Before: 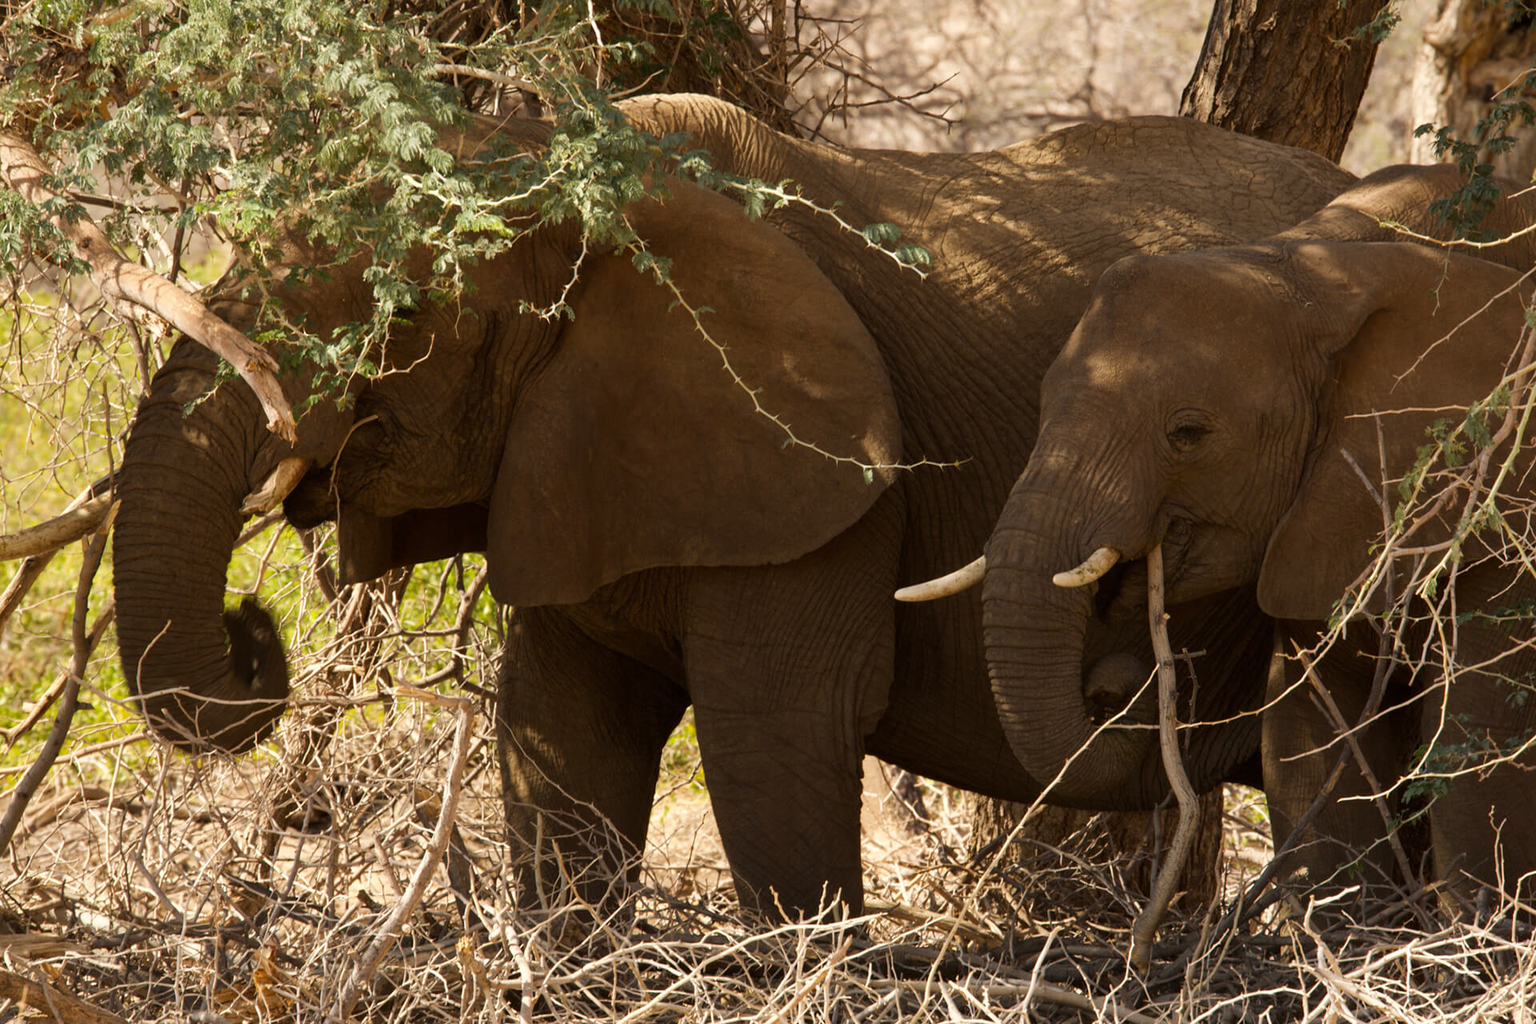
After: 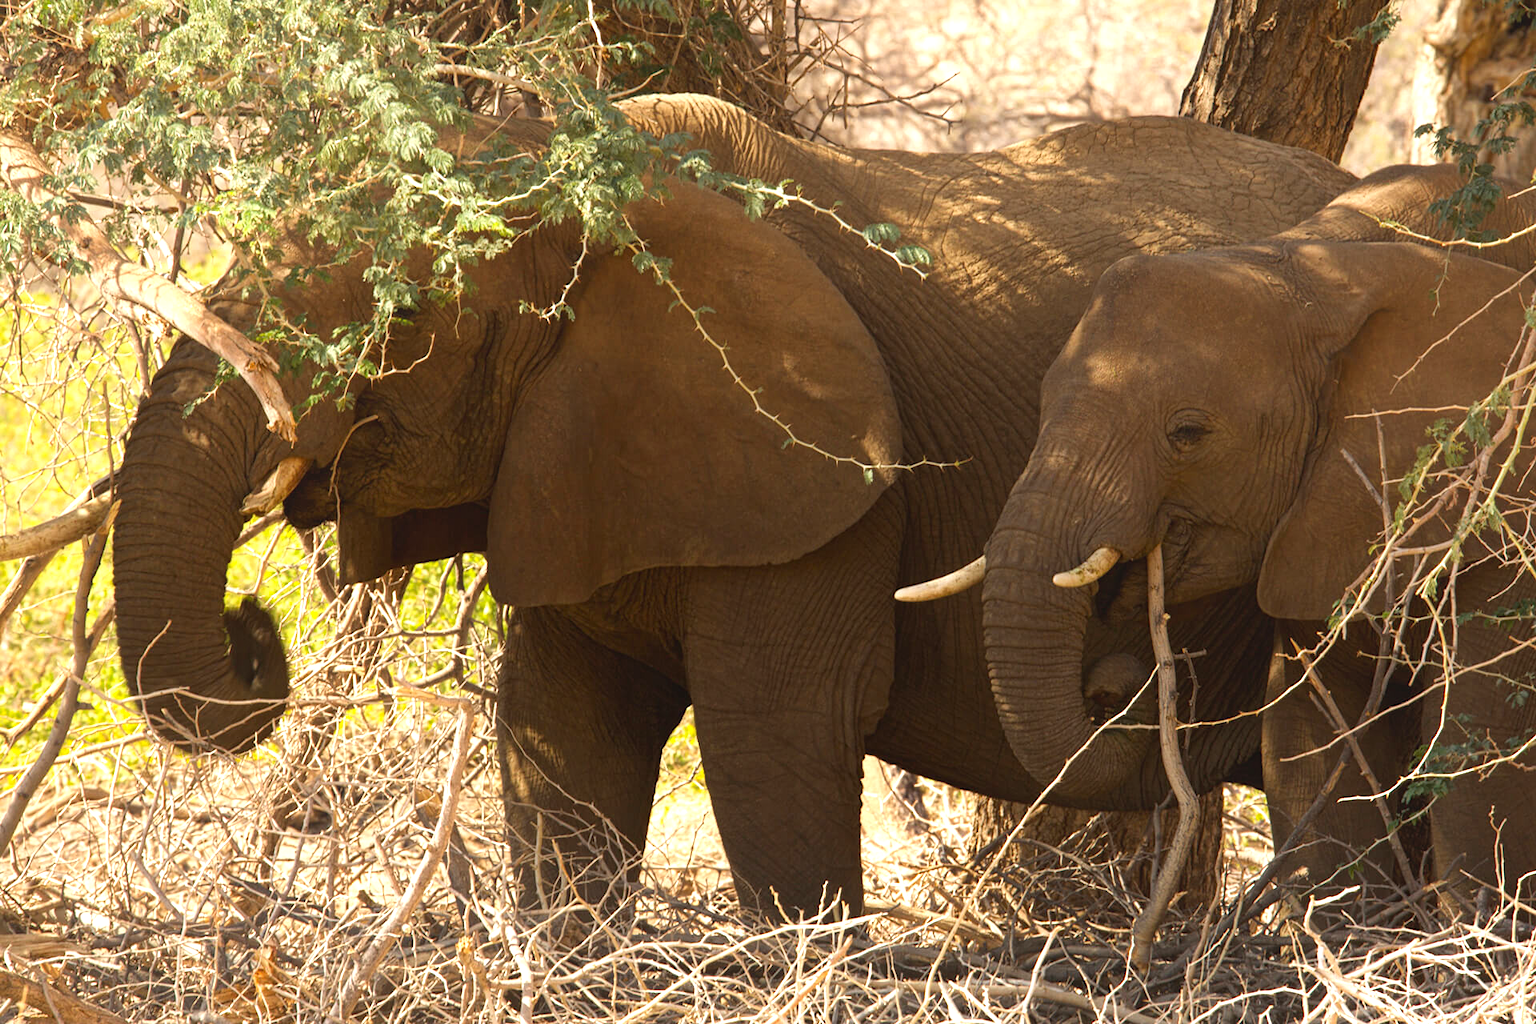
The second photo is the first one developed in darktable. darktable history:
exposure: black level correction 0, exposure 0.95 EV, compensate exposure bias true, compensate highlight preservation false
contrast equalizer: y [[0.439, 0.44, 0.442, 0.457, 0.493, 0.498], [0.5 ×6], [0.5 ×6], [0 ×6], [0 ×6]]
